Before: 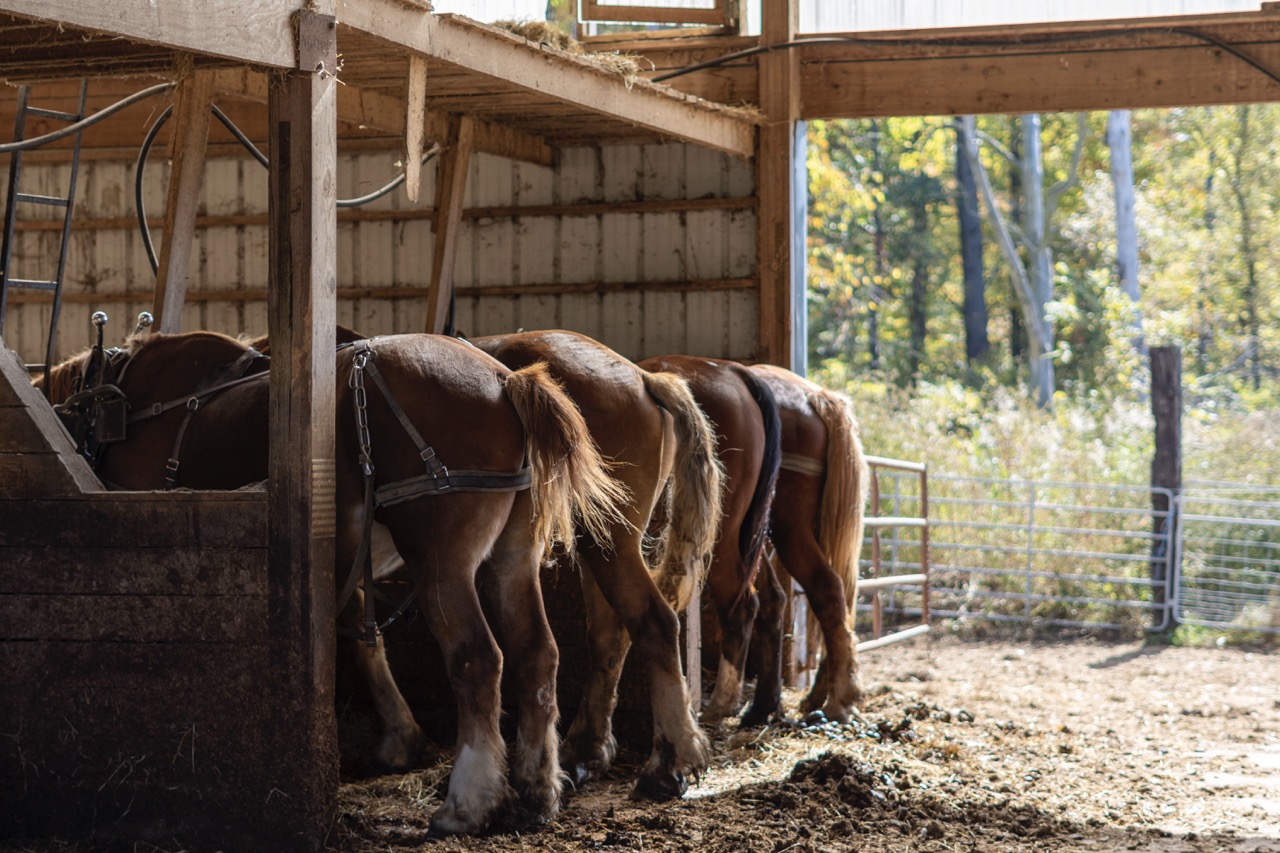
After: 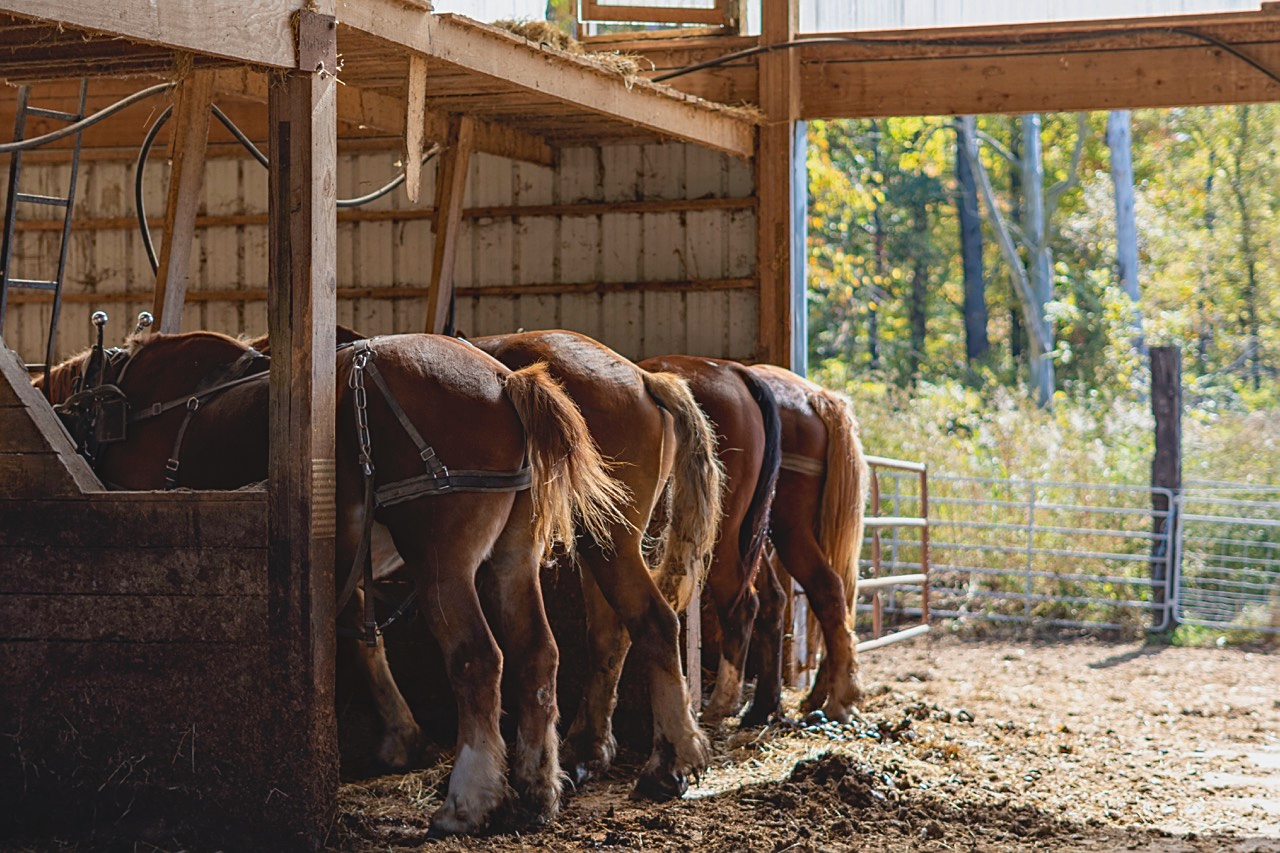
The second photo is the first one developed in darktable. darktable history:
sharpen: on, module defaults
contrast brightness saturation: contrast -0.122
haze removal: compatibility mode true
